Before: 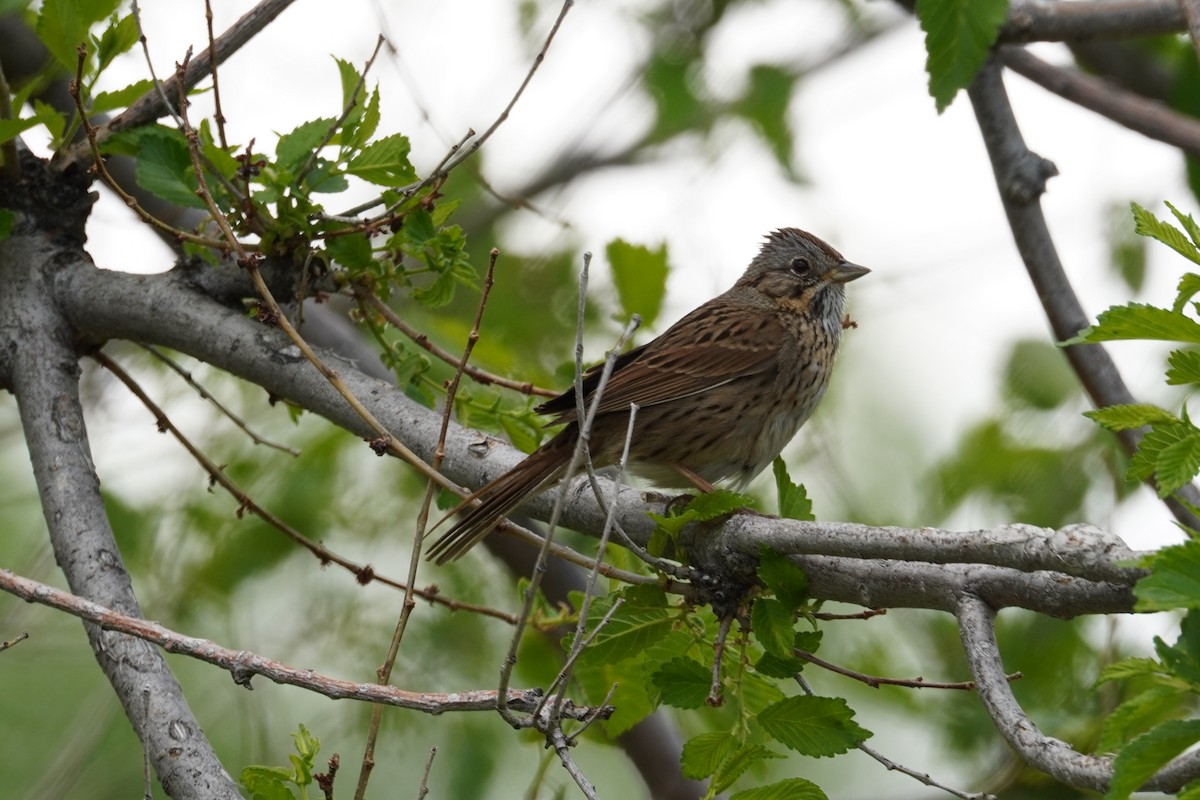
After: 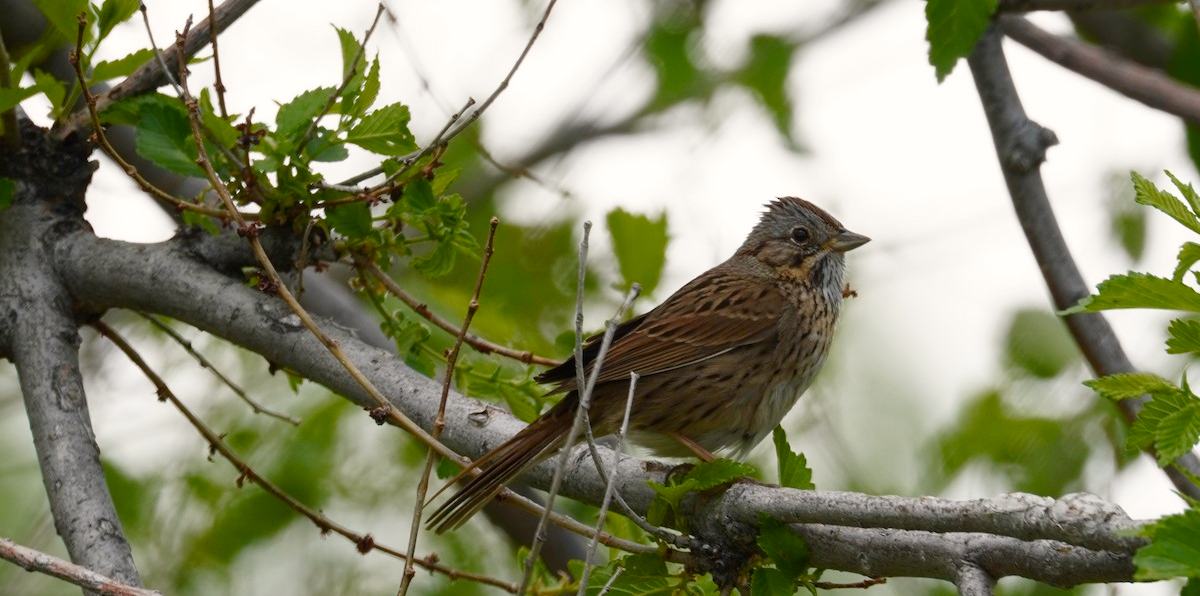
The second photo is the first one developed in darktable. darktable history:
crop: top 3.931%, bottom 21.501%
color balance rgb: highlights gain › chroma 1.091%, highlights gain › hue 67.33°, perceptual saturation grading › global saturation 20%, perceptual saturation grading › highlights -49.792%, perceptual saturation grading › shadows 24.243%
